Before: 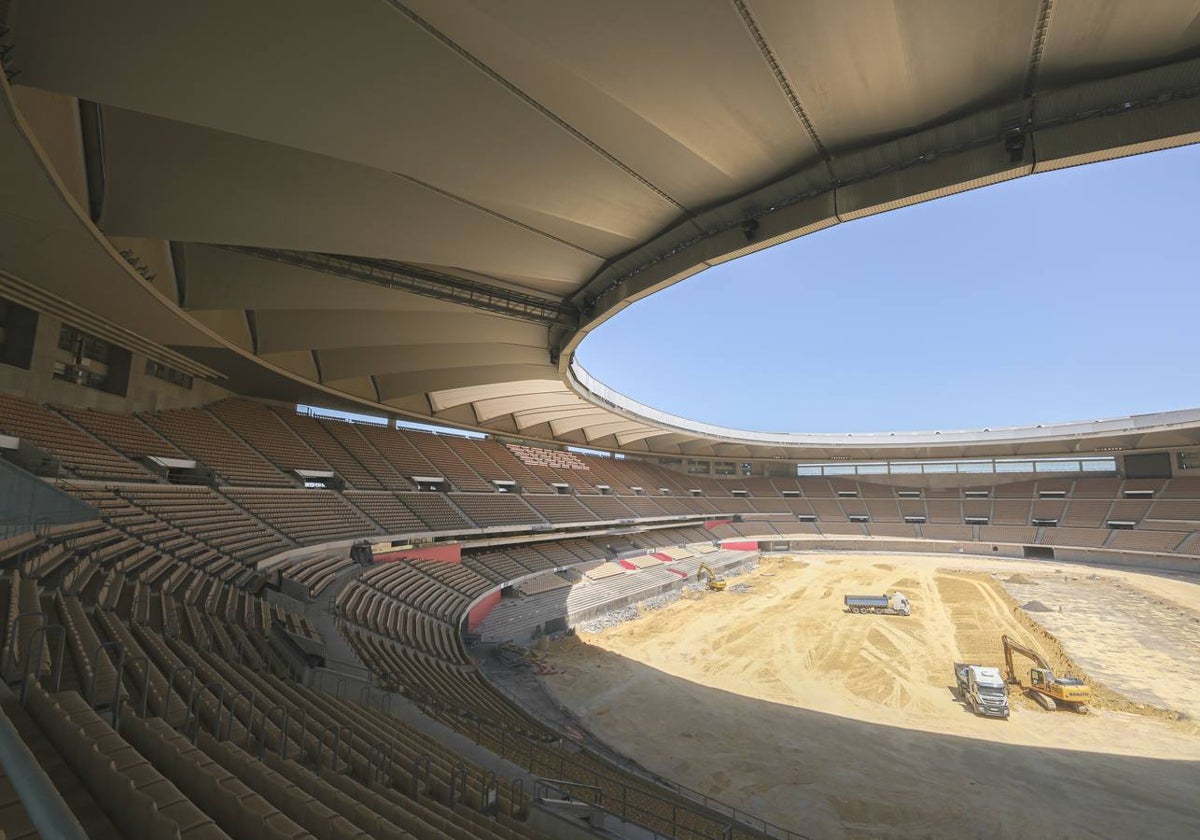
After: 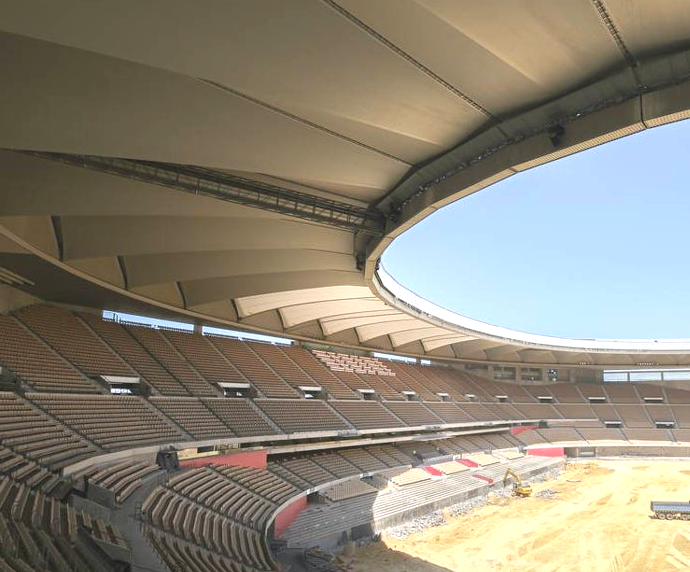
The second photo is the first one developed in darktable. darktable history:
exposure: black level correction 0.001, exposure 0.499 EV, compensate highlight preservation false
crop: left 16.214%, top 11.272%, right 26.227%, bottom 20.603%
